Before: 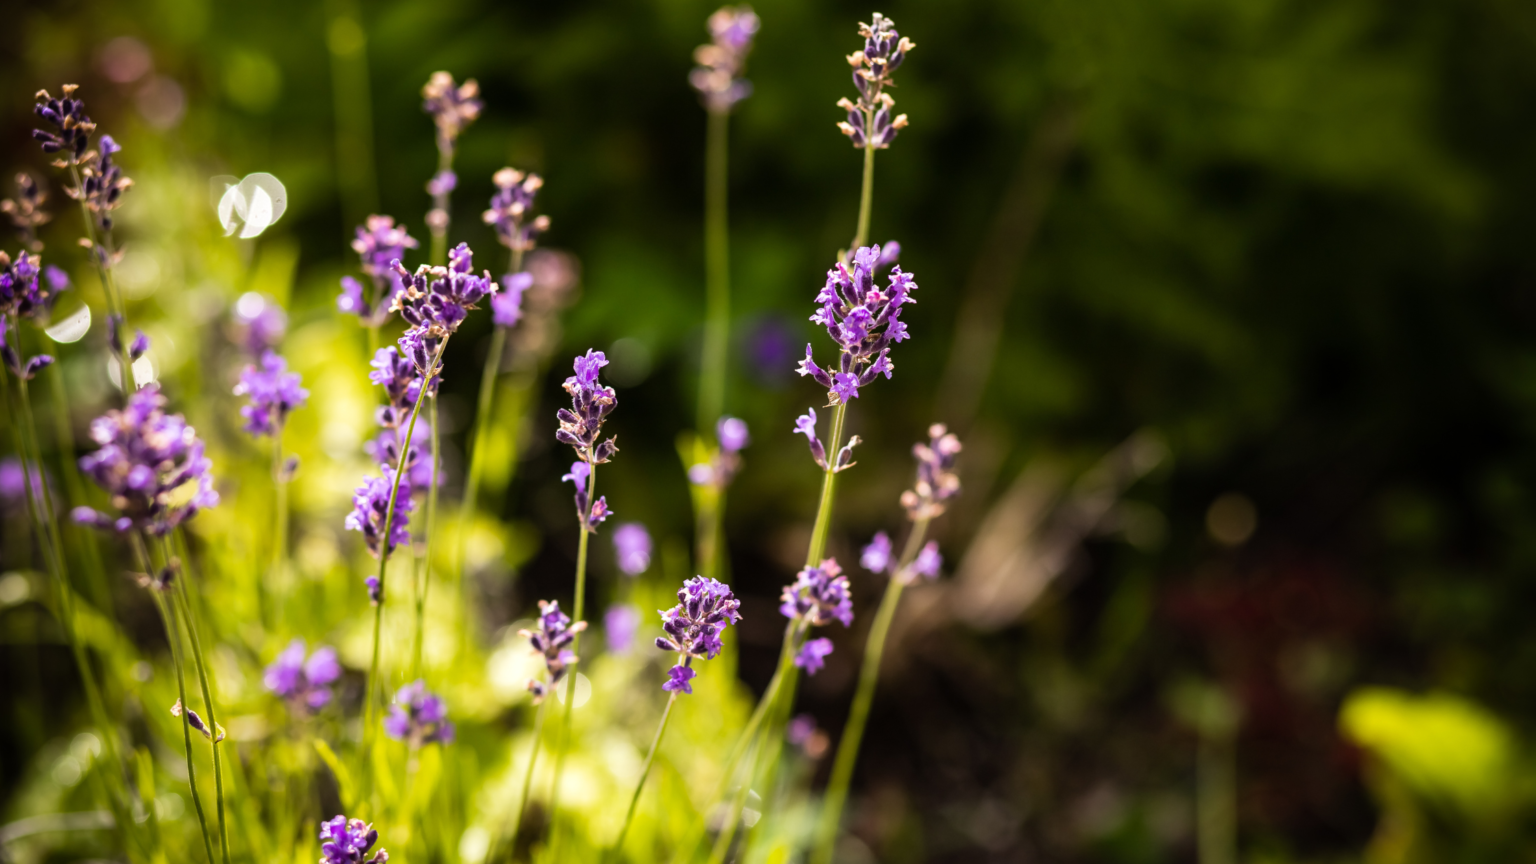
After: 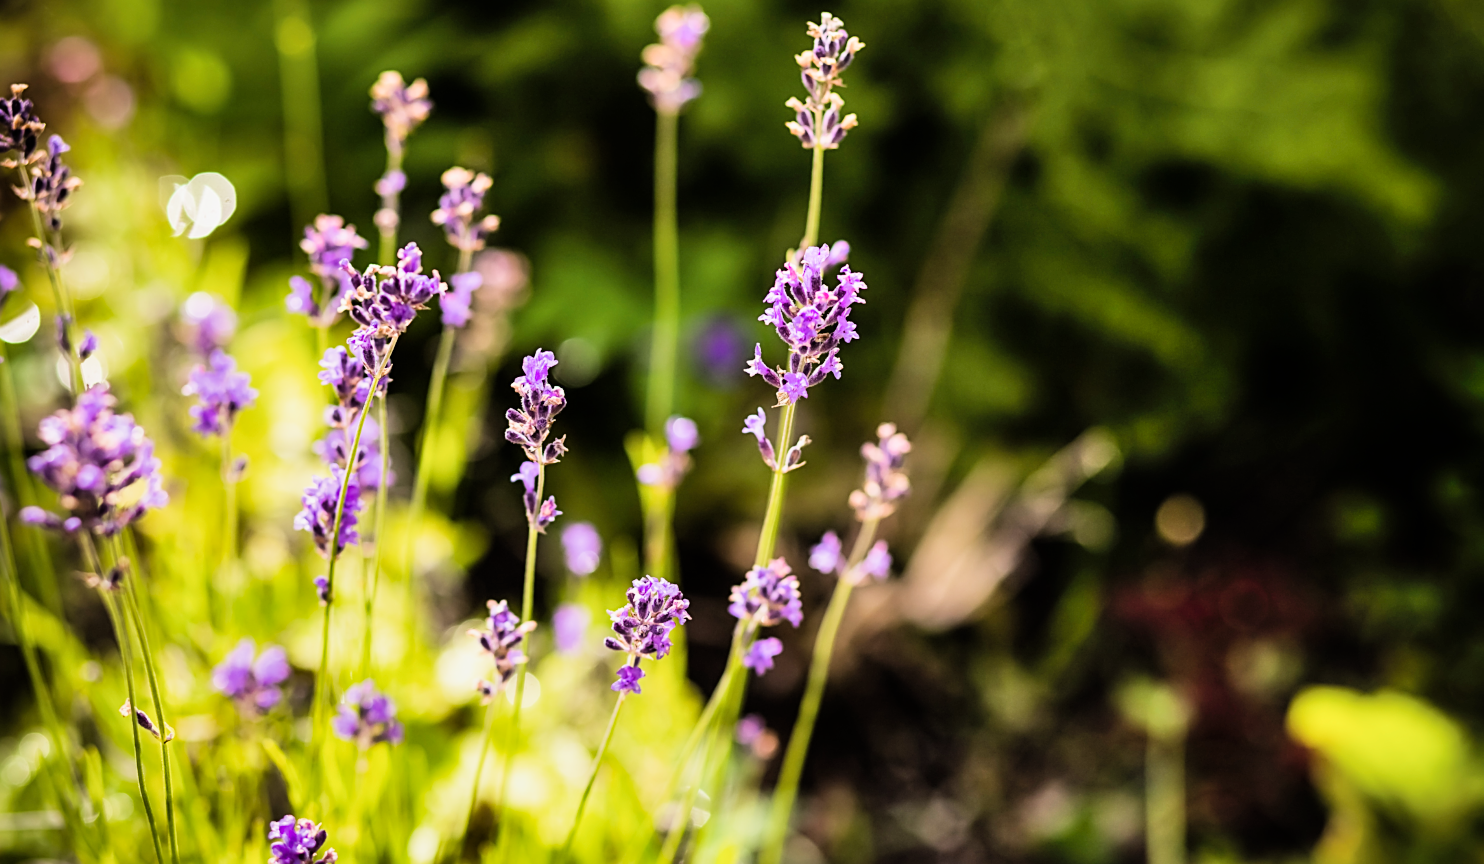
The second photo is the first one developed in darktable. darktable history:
exposure: exposure 1.156 EV, compensate exposure bias true
sharpen: on, module defaults
shadows and highlights: soften with gaussian
crop and rotate: left 3.383%
filmic rgb: black relative exposure -7.65 EV, white relative exposure 4.56 EV, threshold 5.97 EV, hardness 3.61, contrast 1.108, enable highlight reconstruction true
